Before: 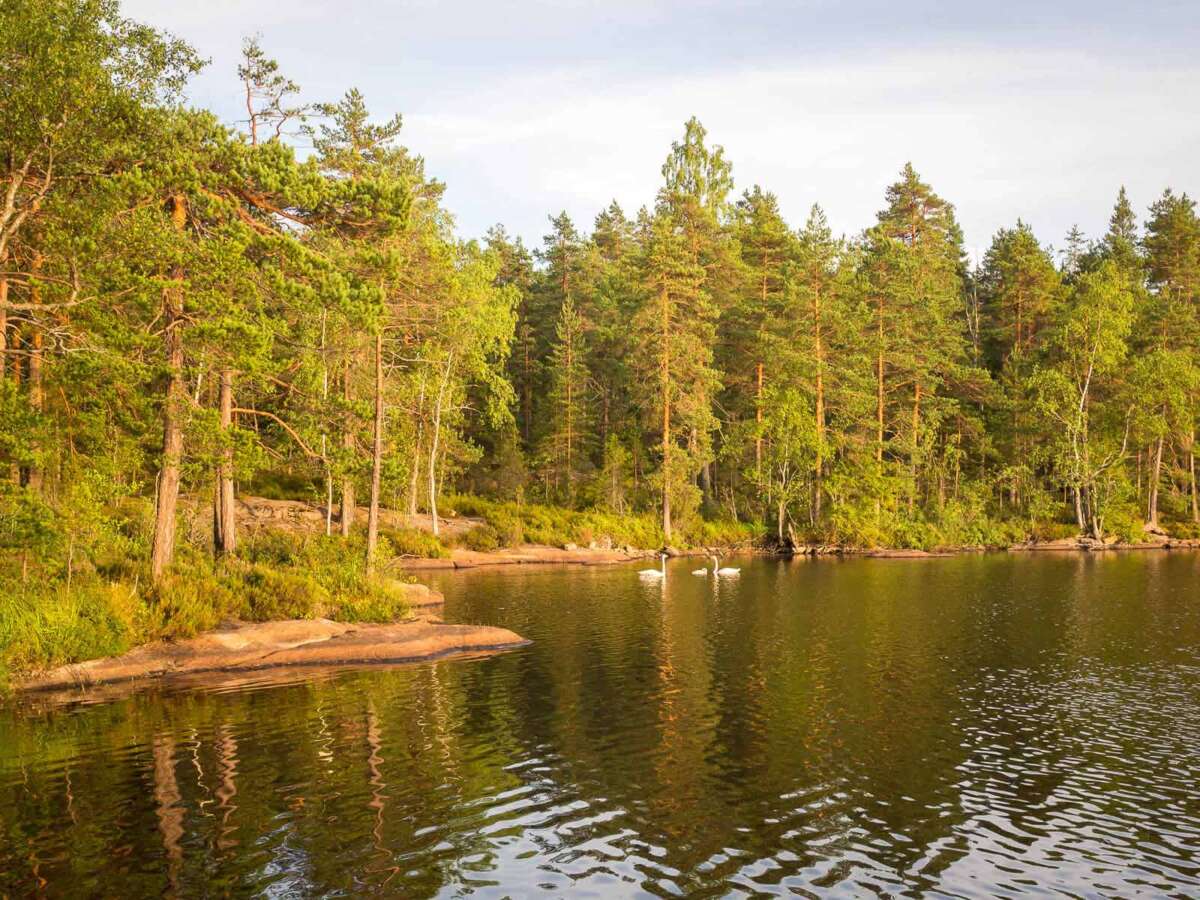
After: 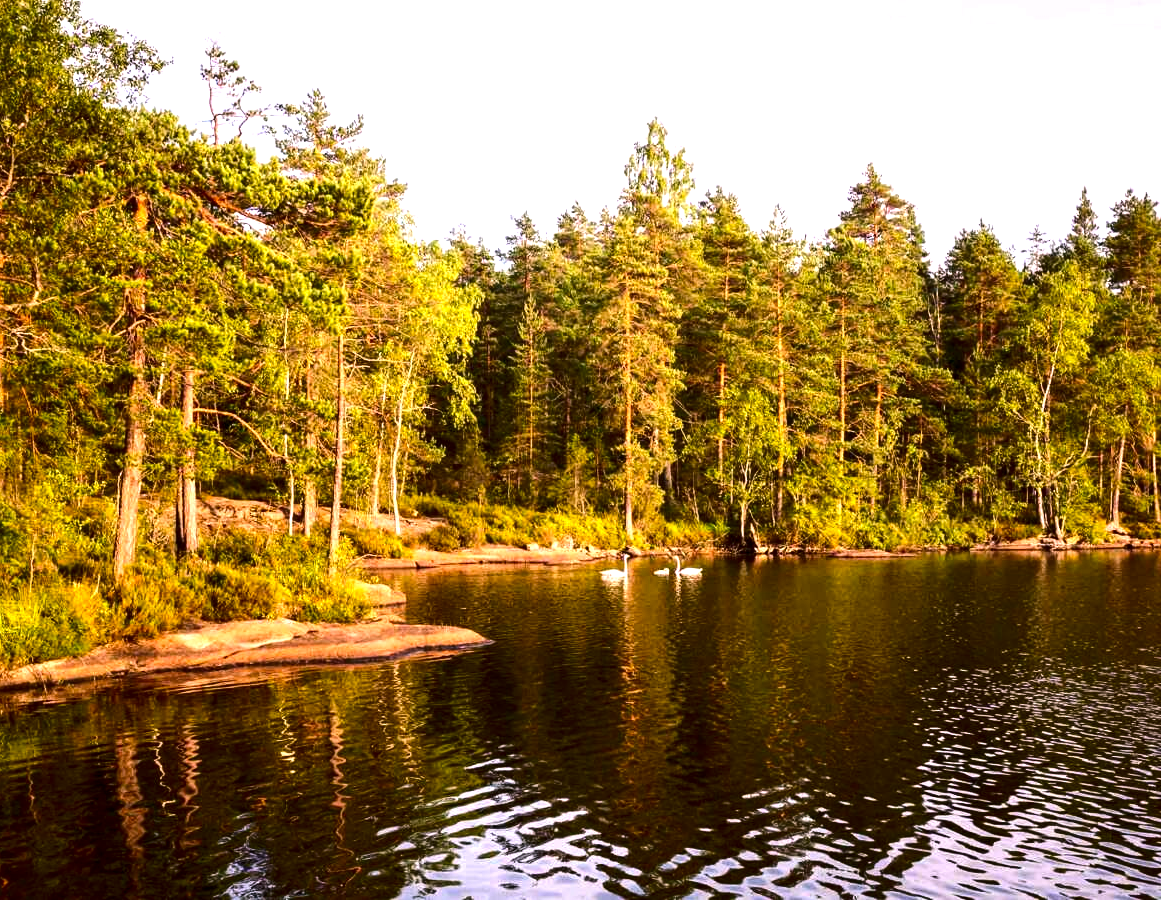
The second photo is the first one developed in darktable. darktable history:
tone equalizer: -8 EV -0.75 EV, -7 EV -0.7 EV, -6 EV -0.6 EV, -5 EV -0.4 EV, -3 EV 0.4 EV, -2 EV 0.6 EV, -1 EV 0.7 EV, +0 EV 0.75 EV, edges refinement/feathering 500, mask exposure compensation -1.57 EV, preserve details no
white balance: red 1.066, blue 1.119
local contrast: highlights 100%, shadows 100%, detail 120%, midtone range 0.2
contrast brightness saturation: contrast 0.13, brightness -0.24, saturation 0.14
crop and rotate: left 3.238%
